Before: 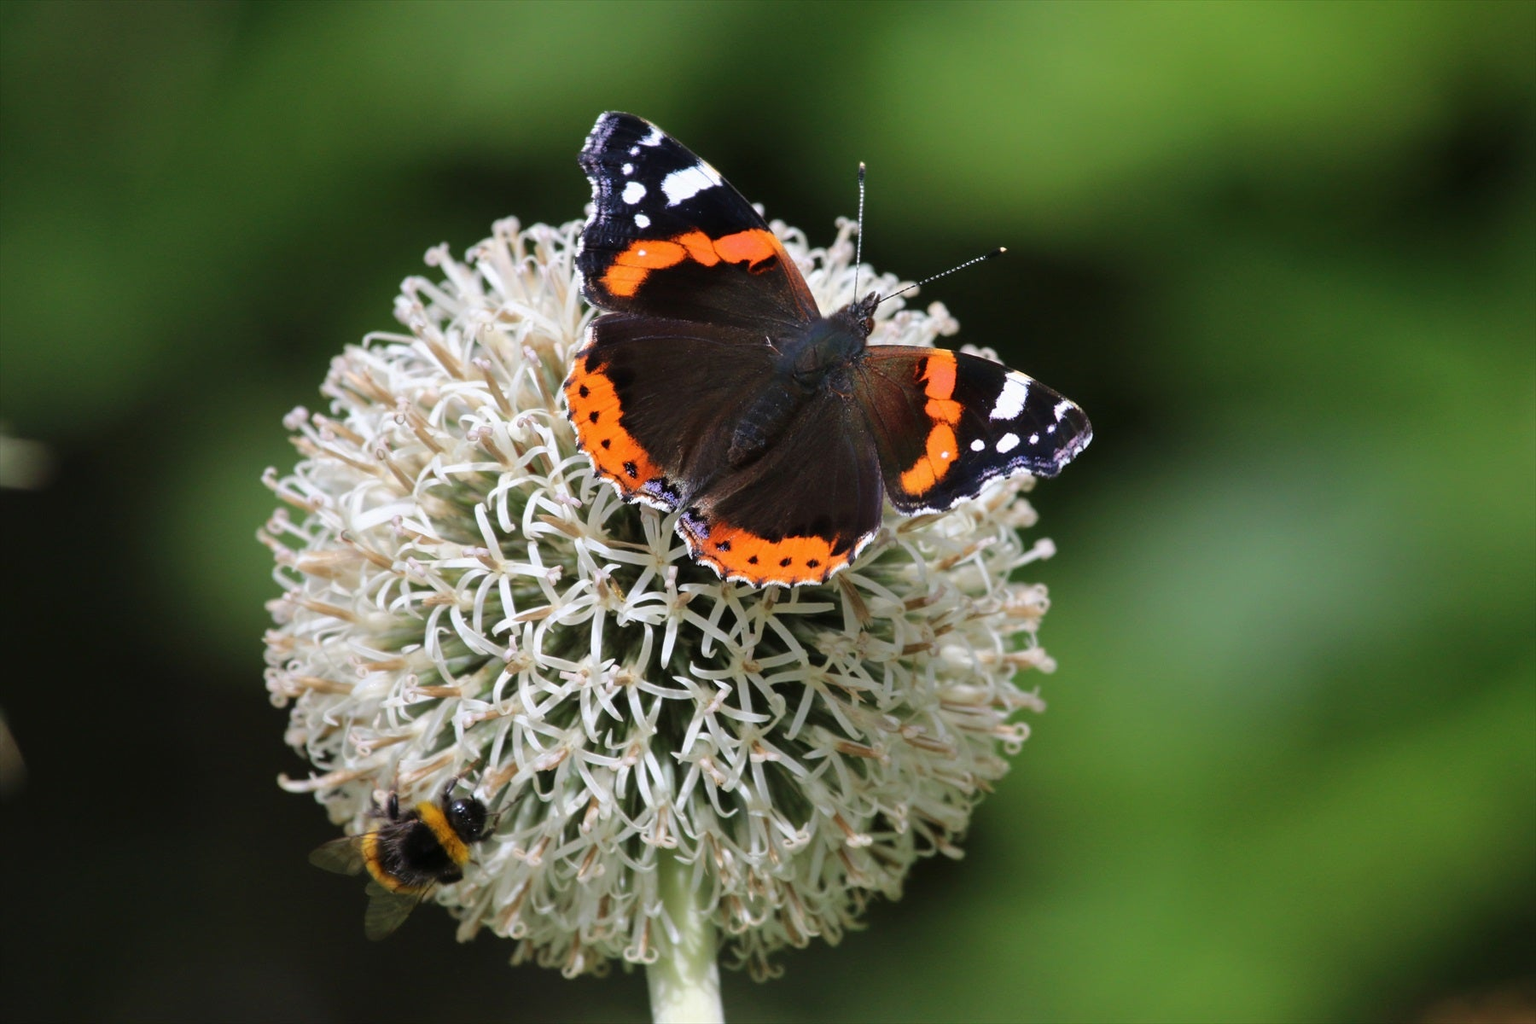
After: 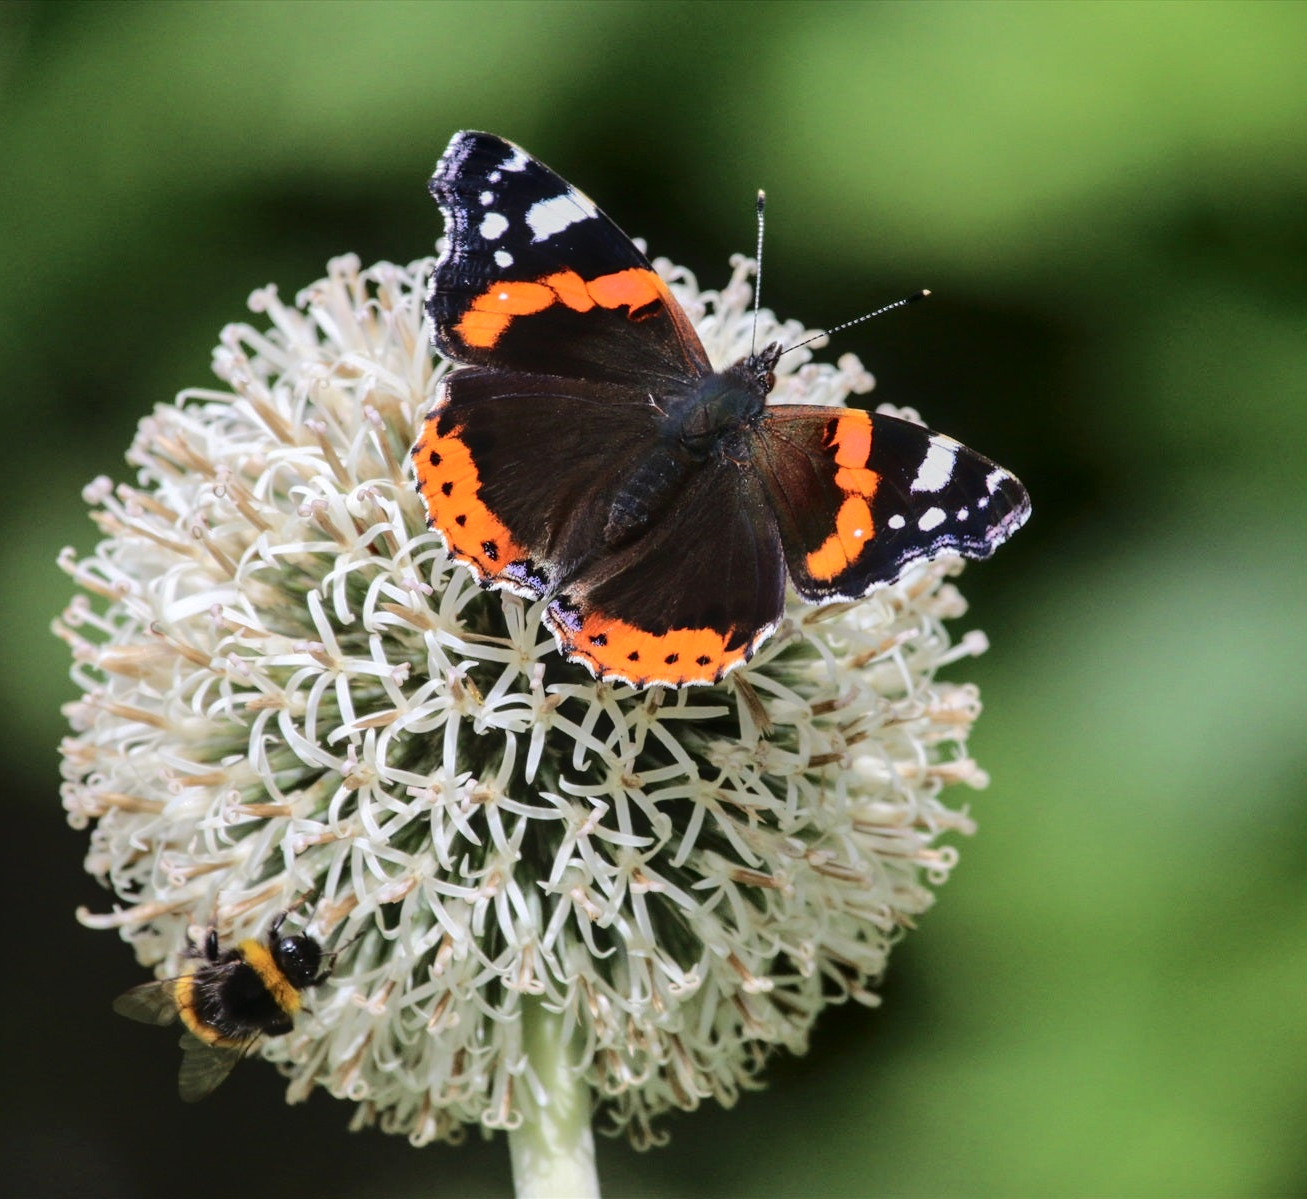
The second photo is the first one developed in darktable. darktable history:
crop: left 13.866%, top 0%, right 13.485%
tone curve: curves: ch0 [(0, 0) (0.003, 0.015) (0.011, 0.021) (0.025, 0.032) (0.044, 0.046) (0.069, 0.062) (0.1, 0.08) (0.136, 0.117) (0.177, 0.165) (0.224, 0.221) (0.277, 0.298) (0.335, 0.385) (0.399, 0.469) (0.468, 0.558) (0.543, 0.637) (0.623, 0.708) (0.709, 0.771) (0.801, 0.84) (0.898, 0.907) (1, 1)], color space Lab, independent channels, preserve colors none
local contrast: on, module defaults
